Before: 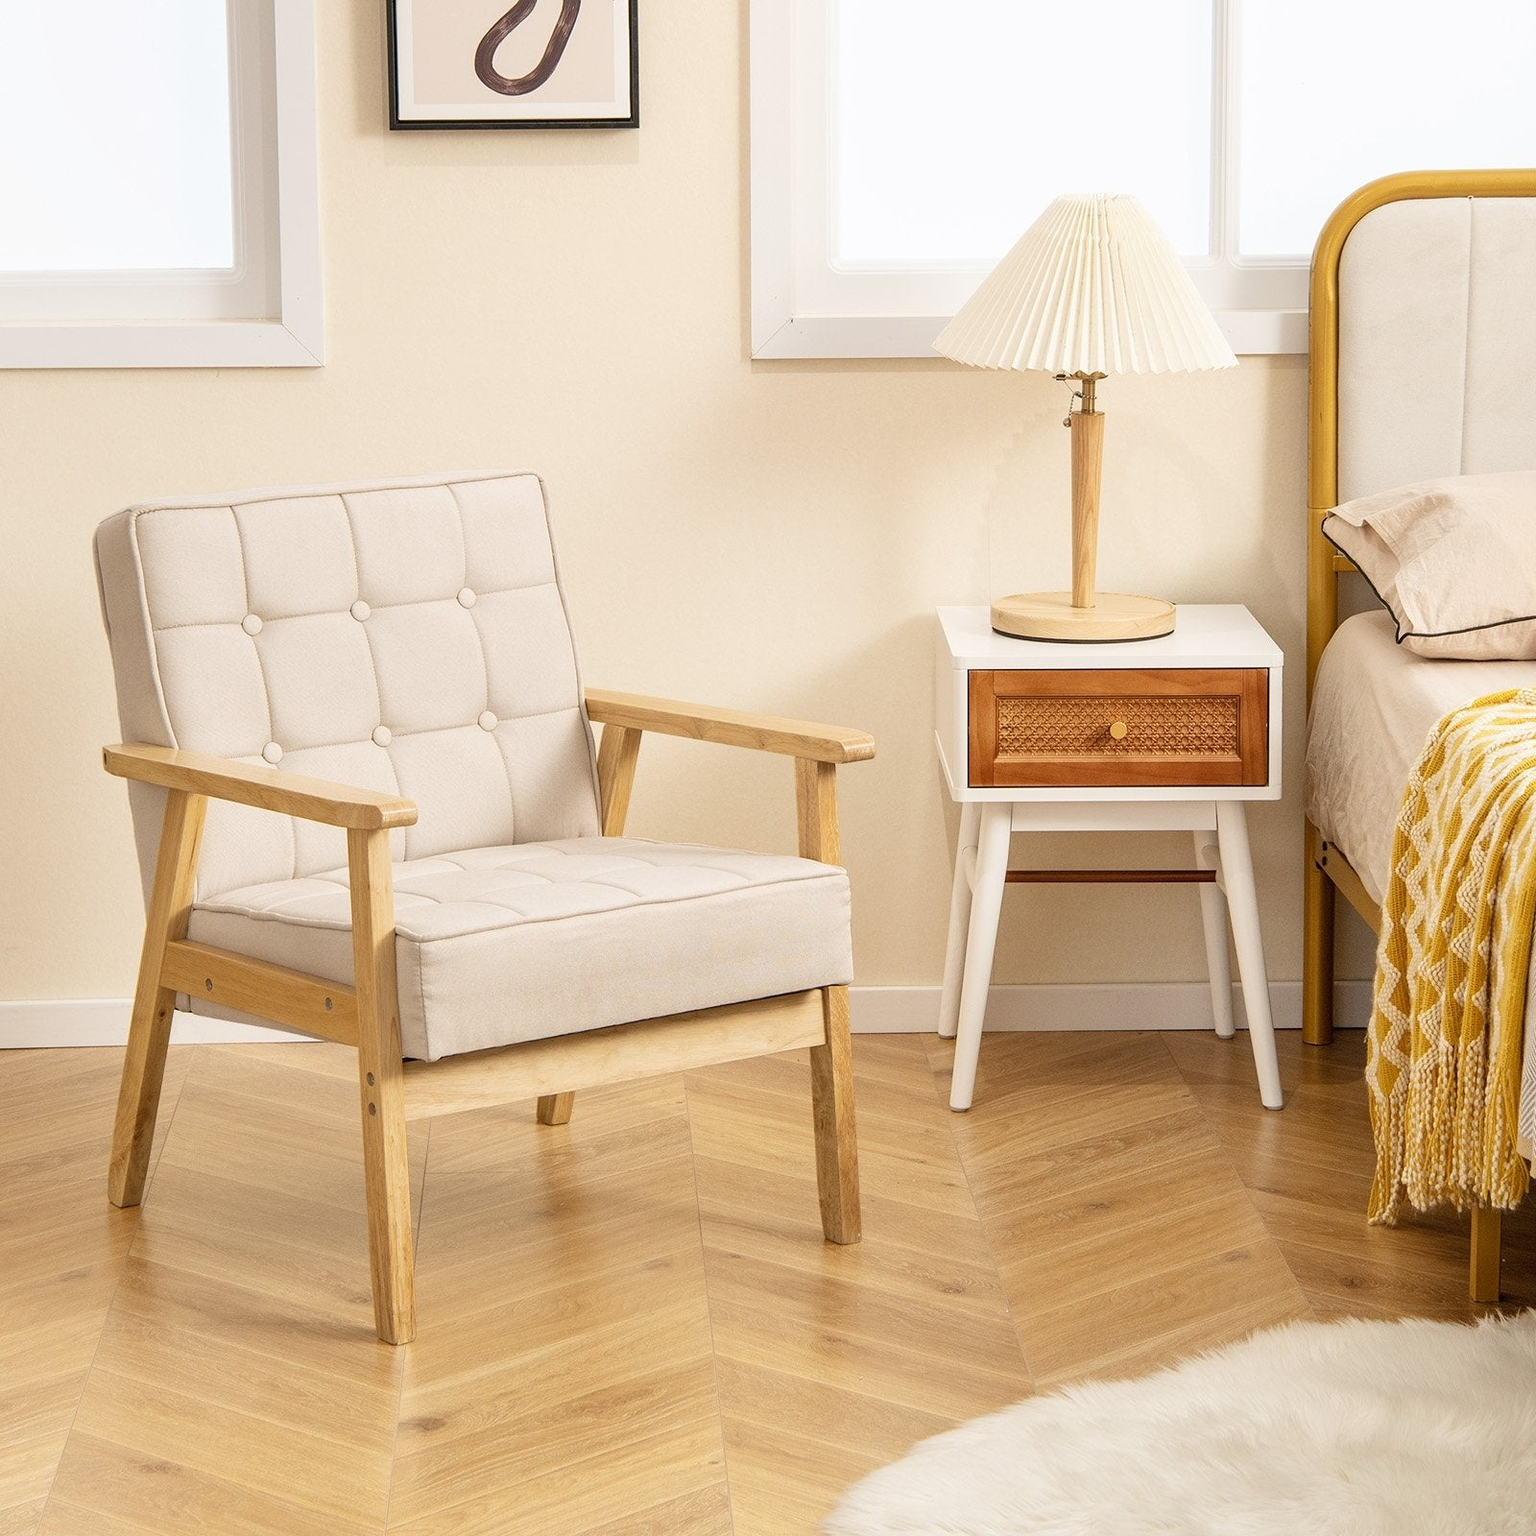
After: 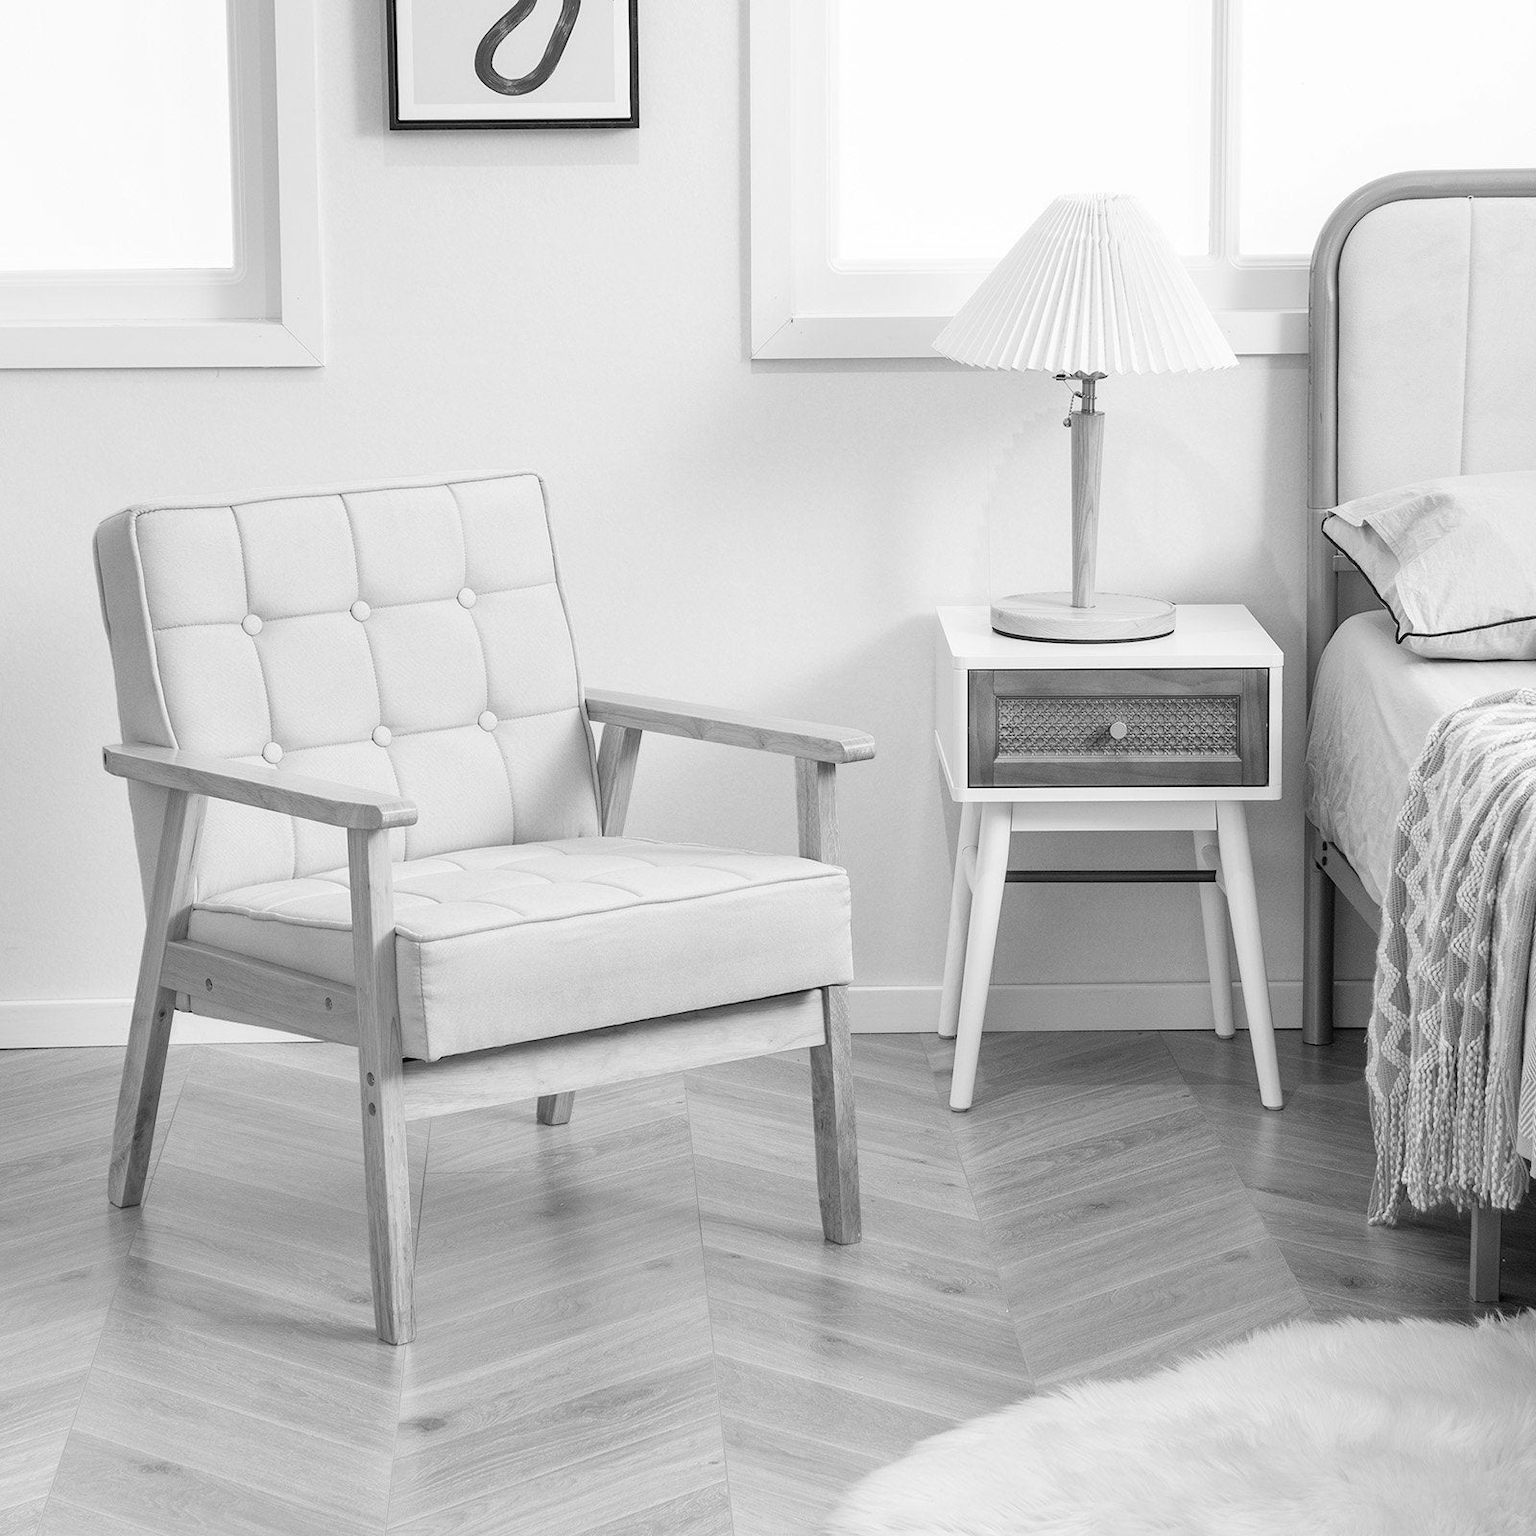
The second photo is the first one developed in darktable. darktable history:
white balance: red 1.004, blue 1.096
monochrome: a -3.63, b -0.465
